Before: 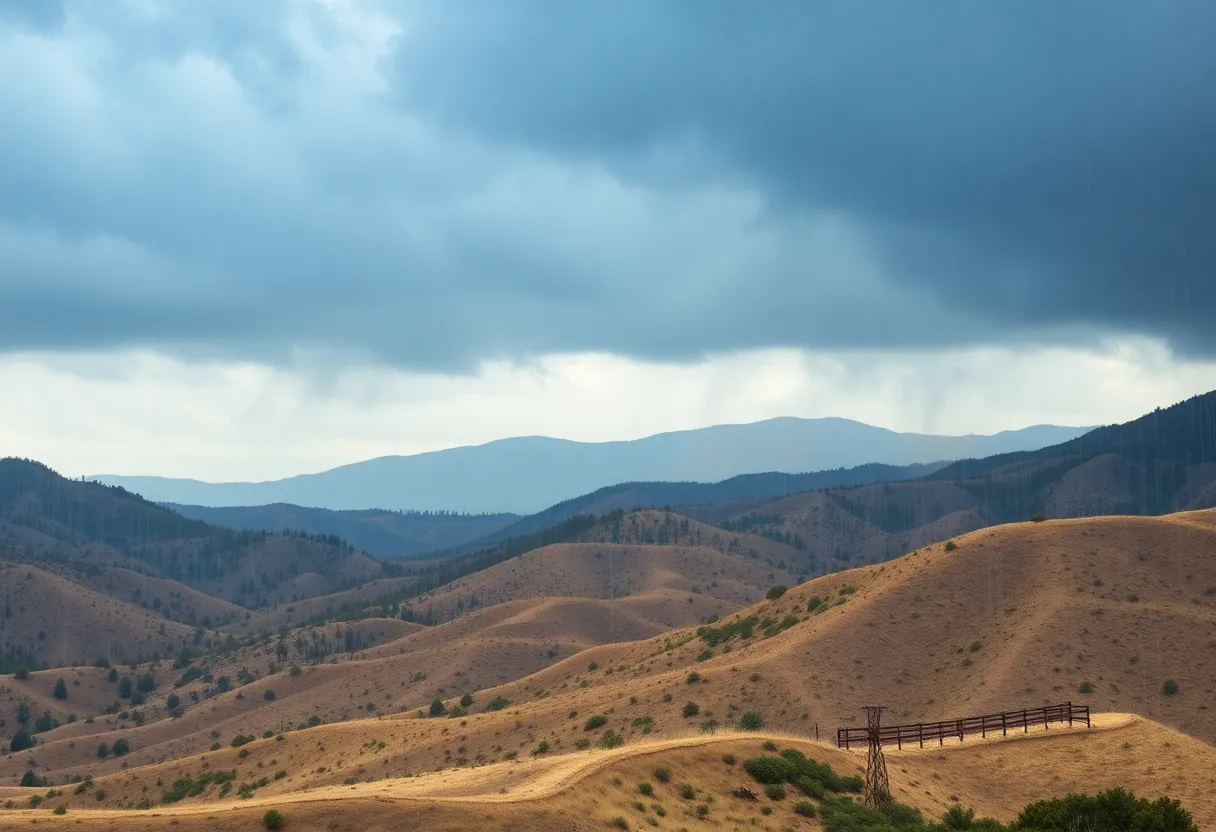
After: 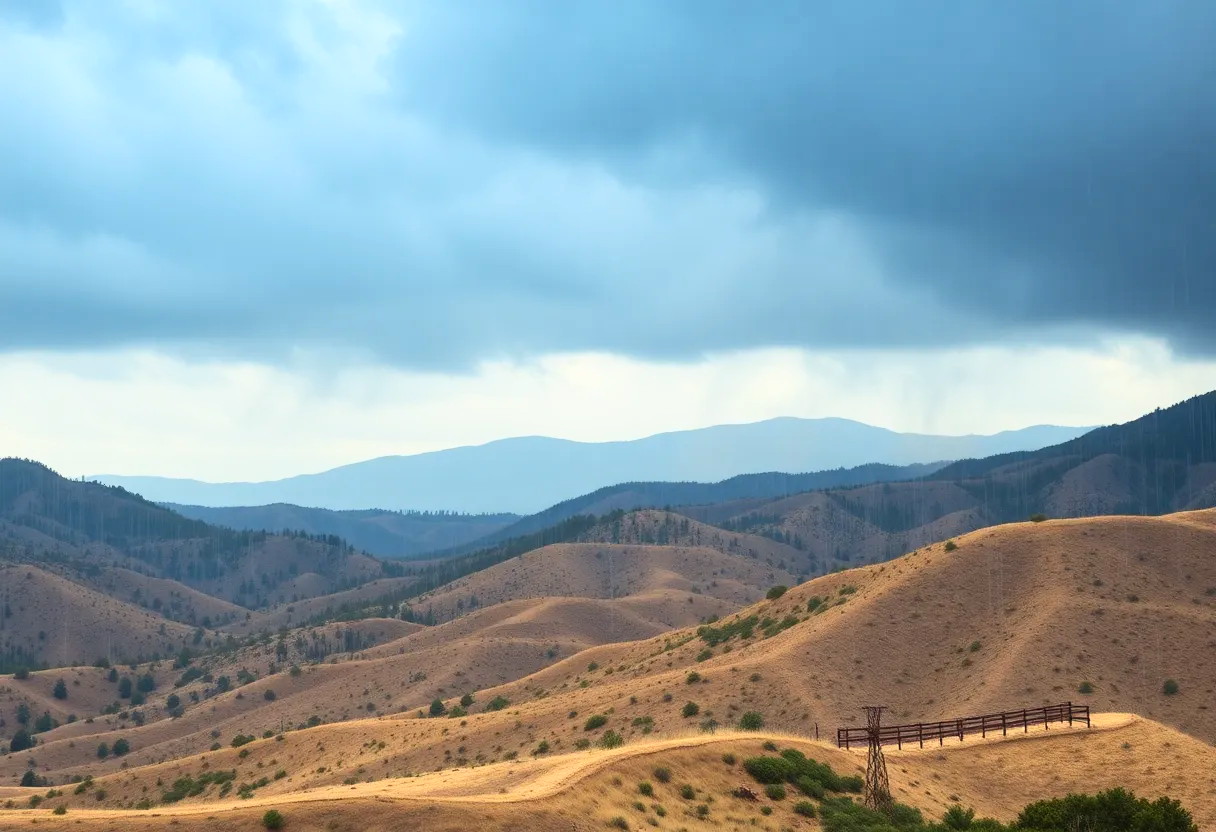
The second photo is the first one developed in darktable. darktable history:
shadows and highlights: shadows 4.1, highlights -17.6, soften with gaussian
contrast brightness saturation: contrast 0.2, brightness 0.15, saturation 0.14
